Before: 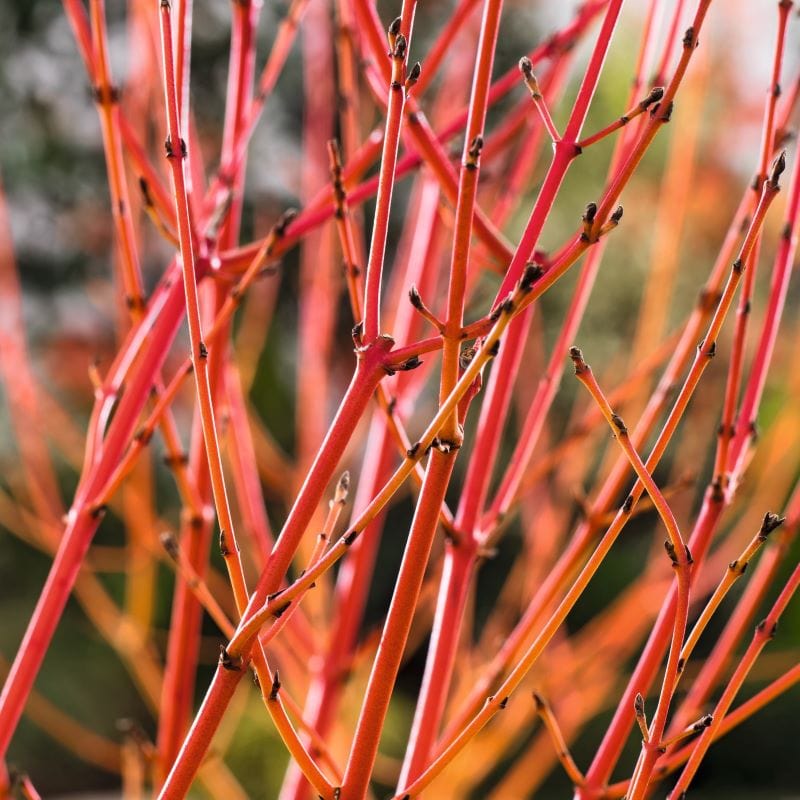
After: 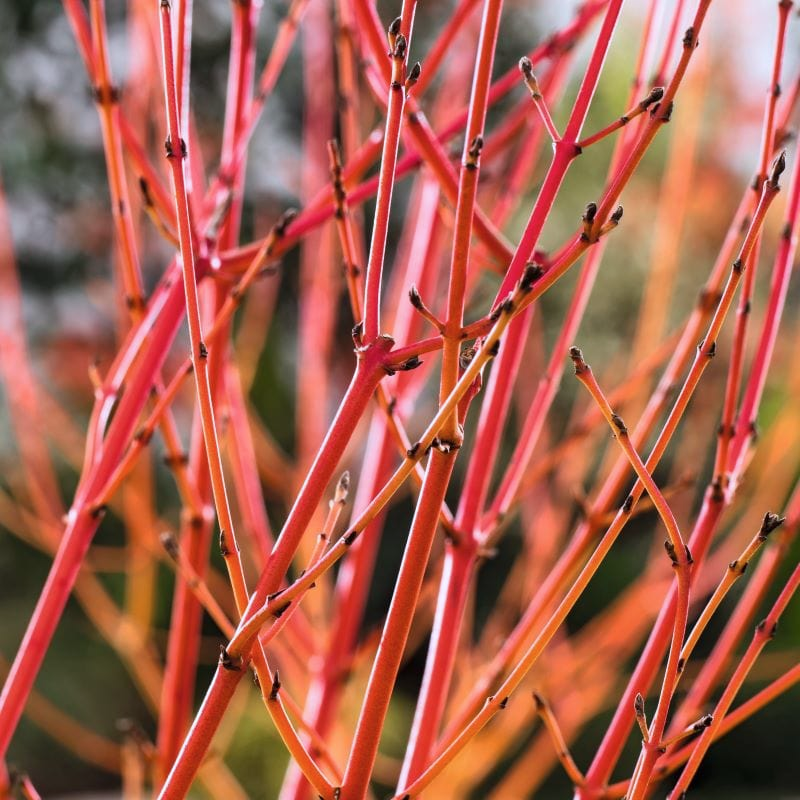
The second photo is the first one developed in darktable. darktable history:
color correction: highlights a* -0.752, highlights b* -9.31
